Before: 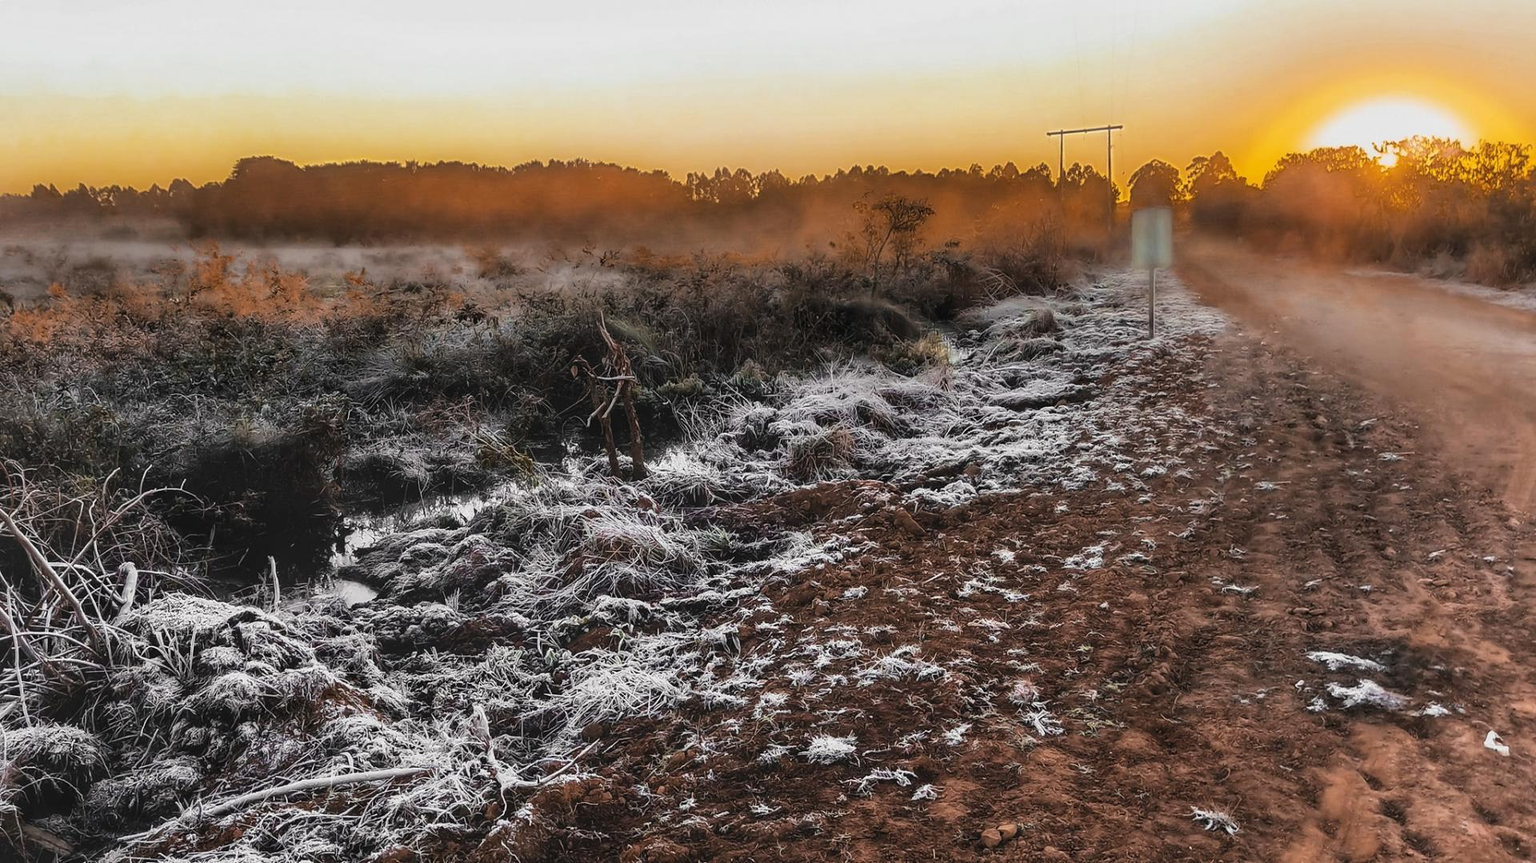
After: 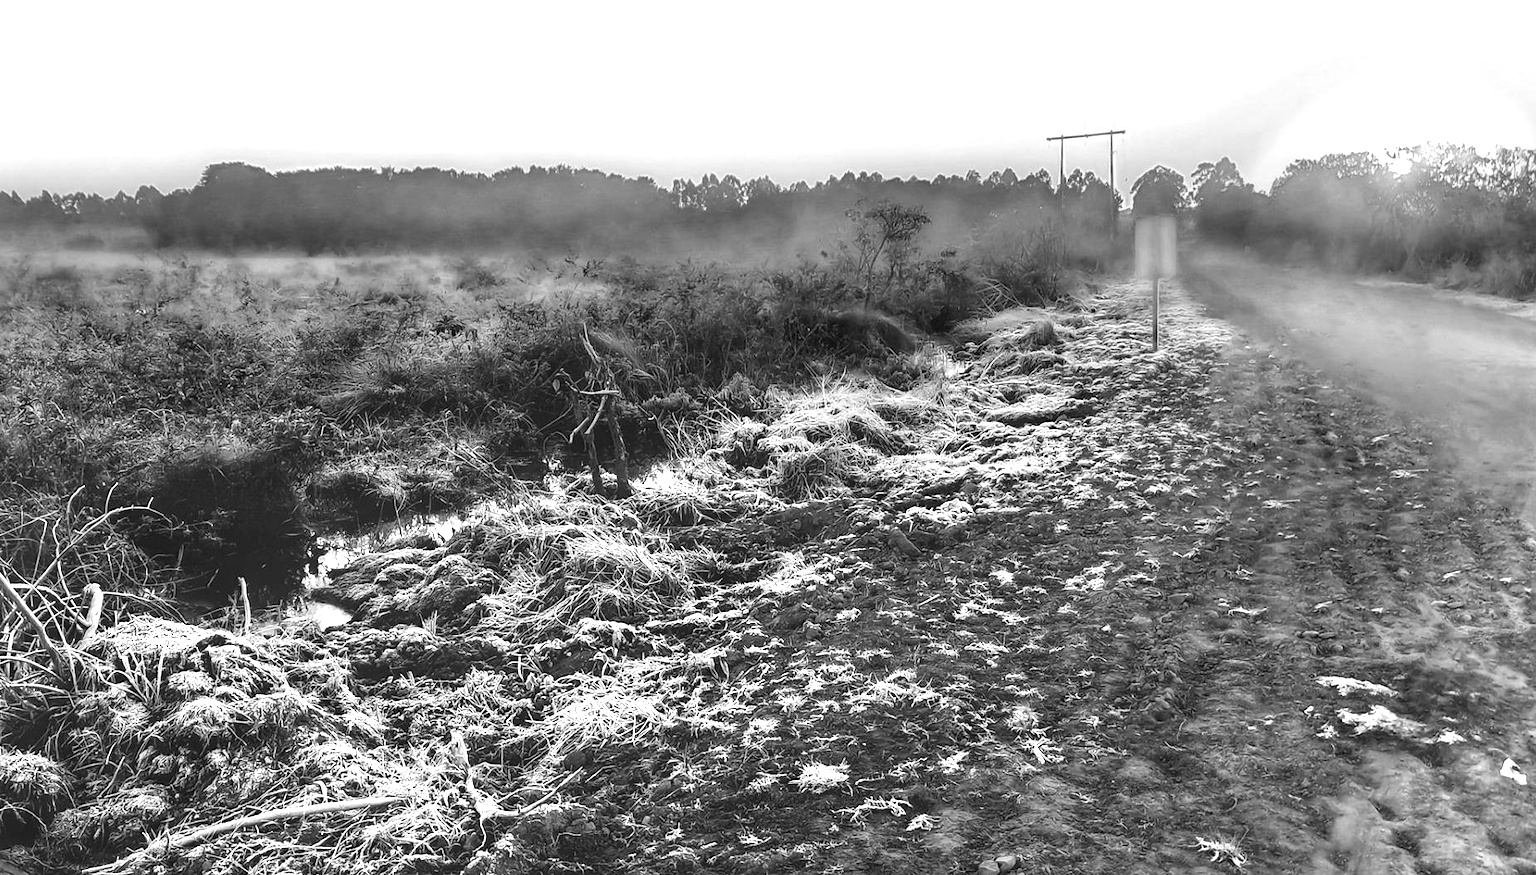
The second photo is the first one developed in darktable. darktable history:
exposure: exposure 1 EV, compensate highlight preservation false
monochrome: on, module defaults
crop and rotate: left 2.536%, right 1.107%, bottom 2.246%
color balance rgb: perceptual saturation grading › global saturation 35%, perceptual saturation grading › highlights -25%, perceptual saturation grading › shadows 25%, global vibrance 10%
